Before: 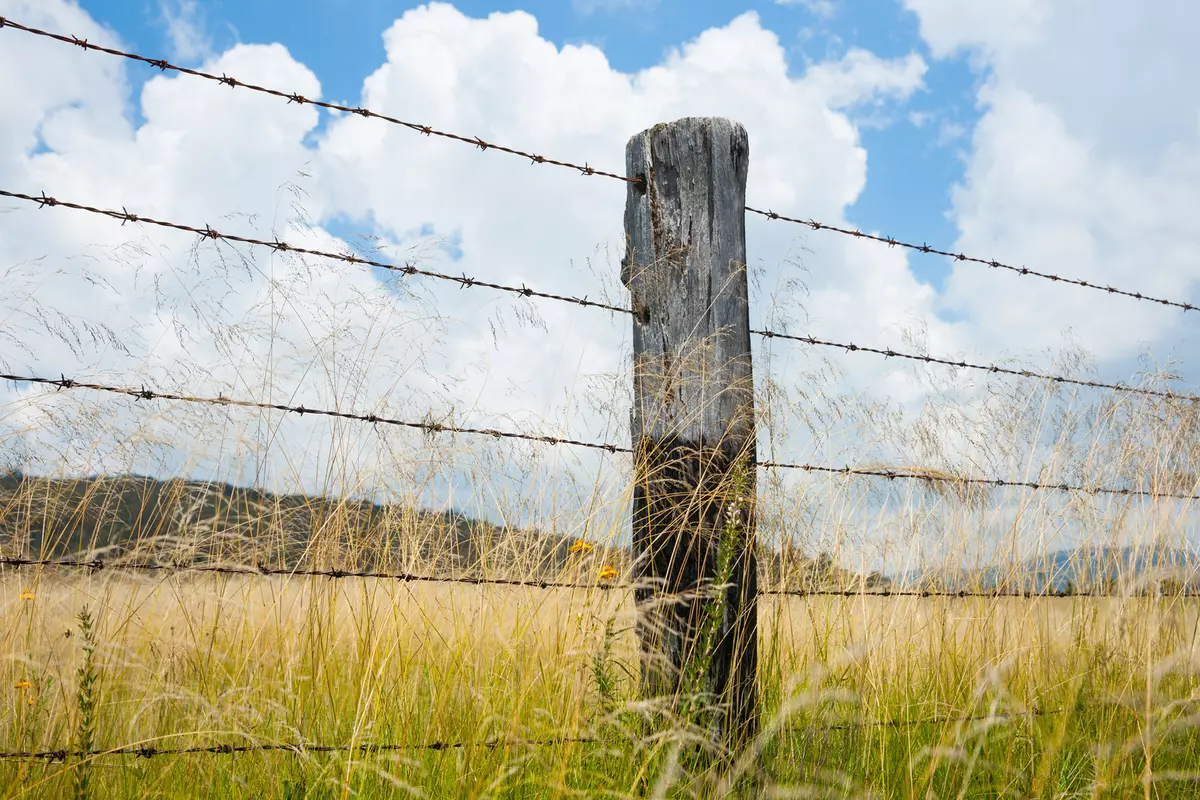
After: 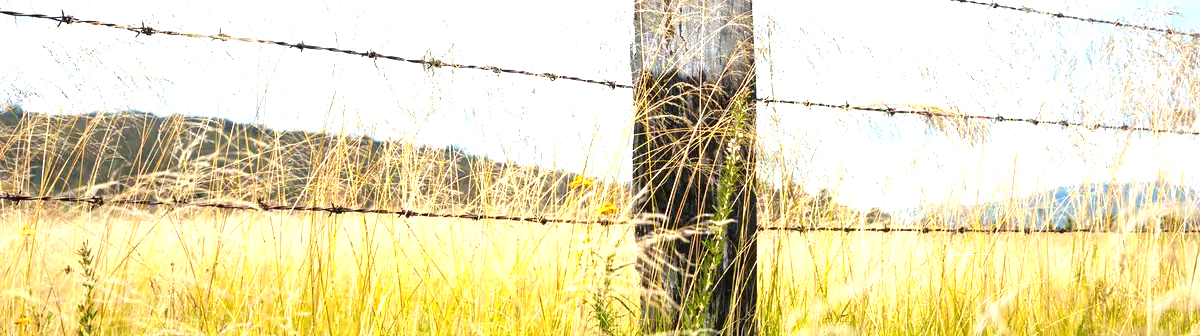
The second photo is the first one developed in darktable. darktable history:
crop: top 45.551%, bottom 12.262%
exposure: black level correction 0, exposure 1.2 EV, compensate exposure bias true, compensate highlight preservation false
